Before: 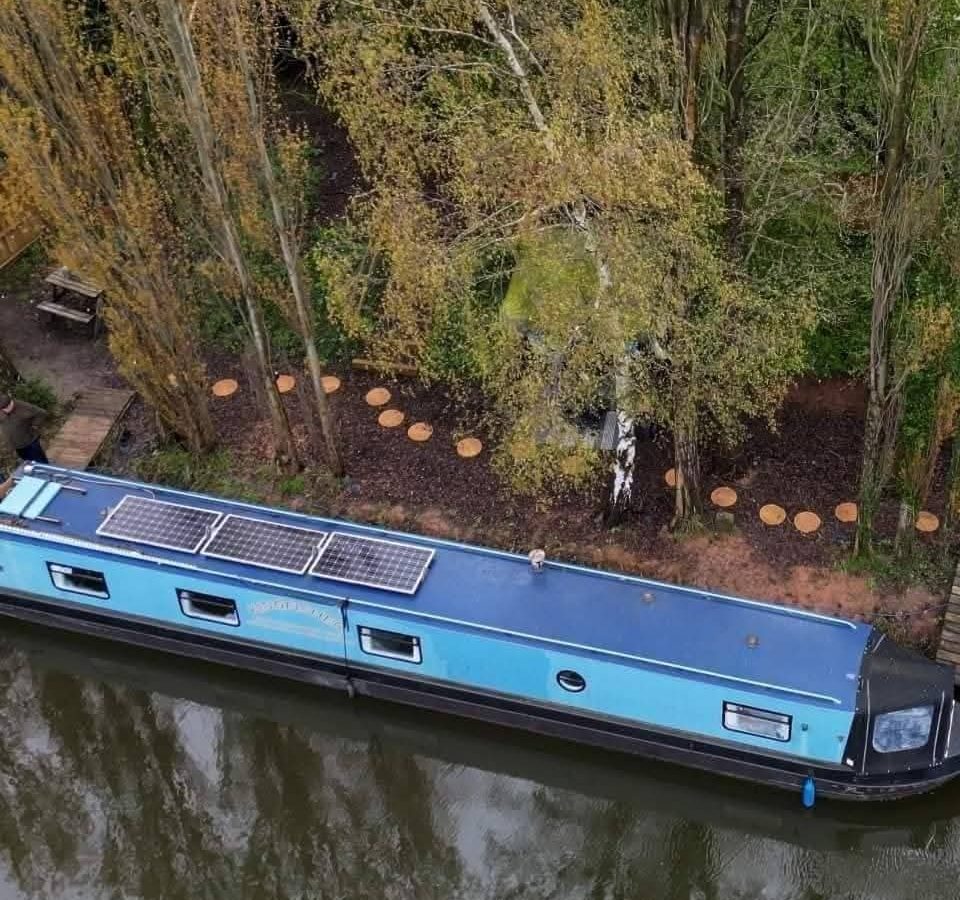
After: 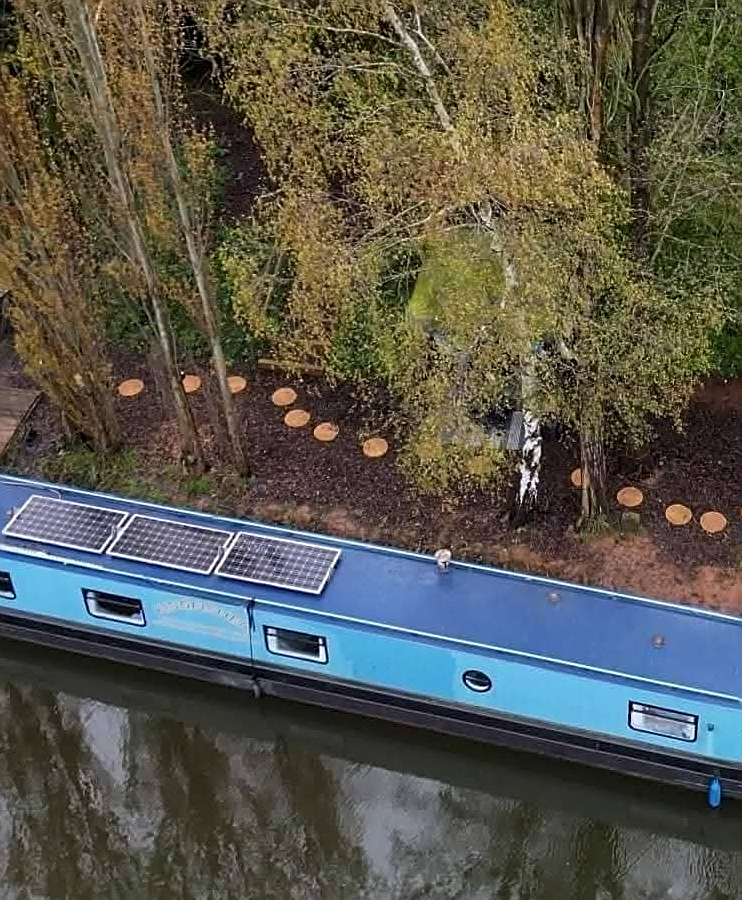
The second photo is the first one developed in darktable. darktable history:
crop: left 9.861%, right 12.843%
sharpen: on, module defaults
